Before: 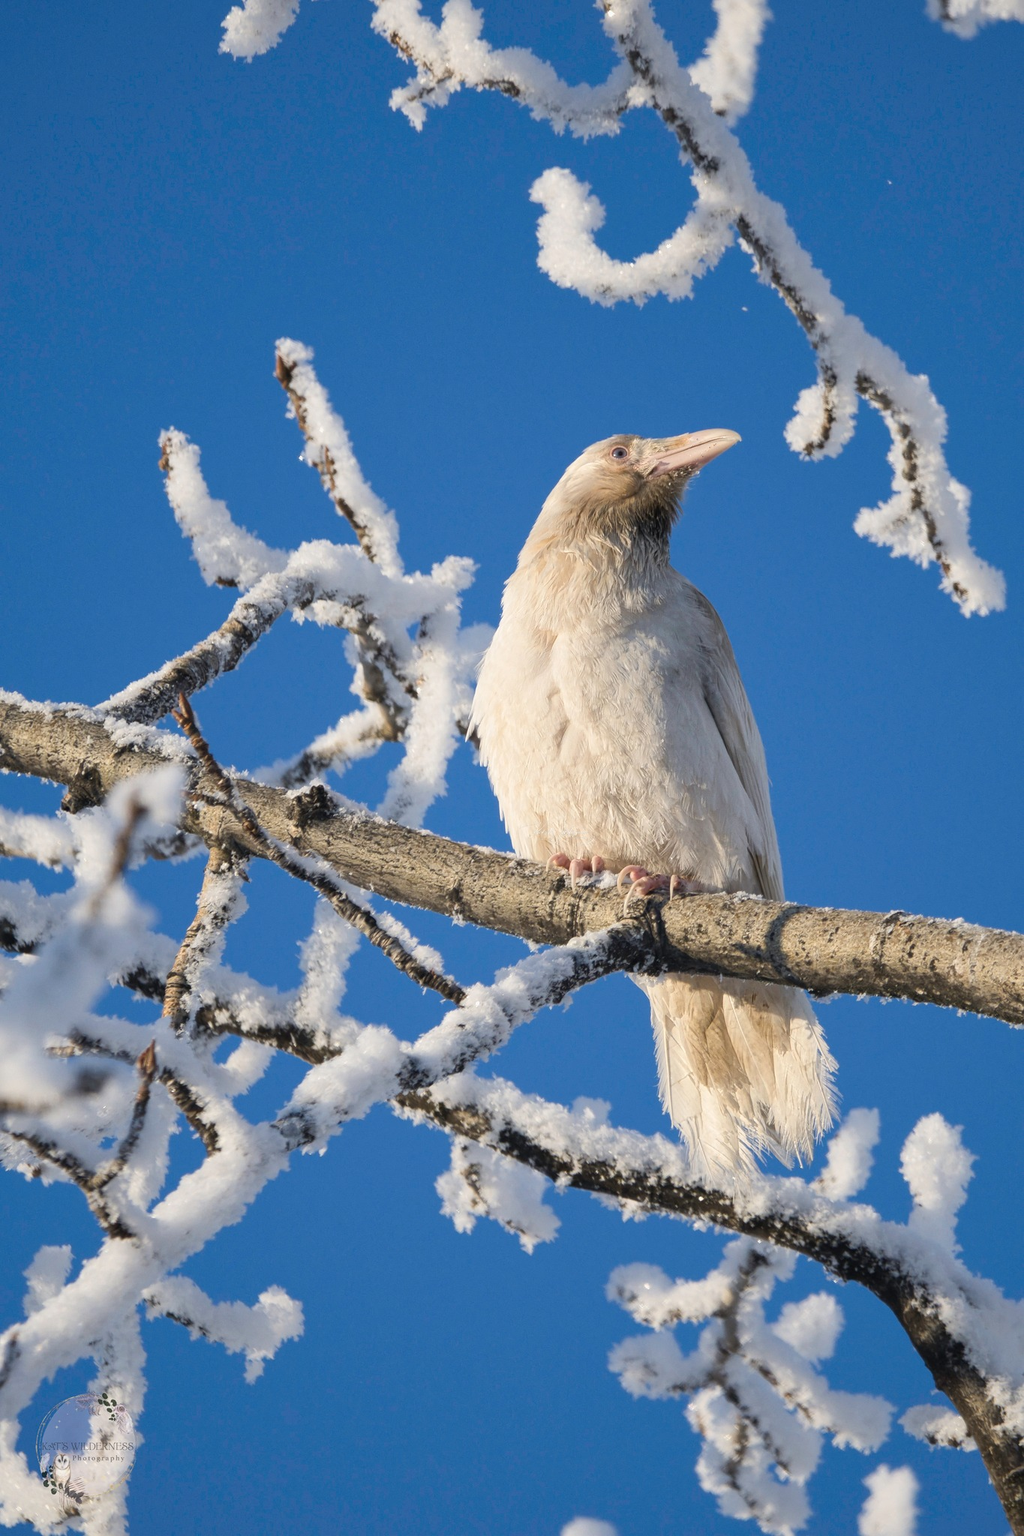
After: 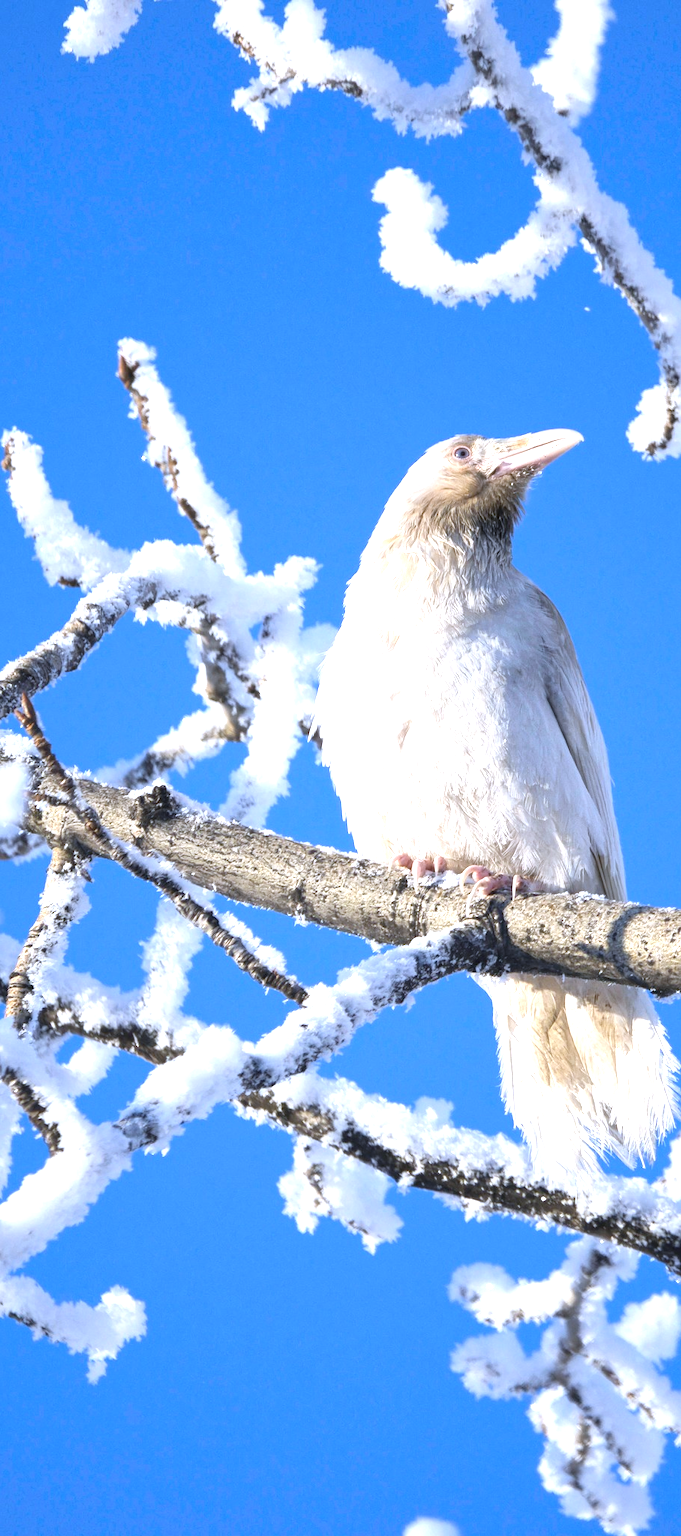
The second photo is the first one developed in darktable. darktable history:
crop: left 15.419%, right 17.914%
white balance: red 0.948, green 1.02, blue 1.176
exposure: exposure 1 EV, compensate highlight preservation false
